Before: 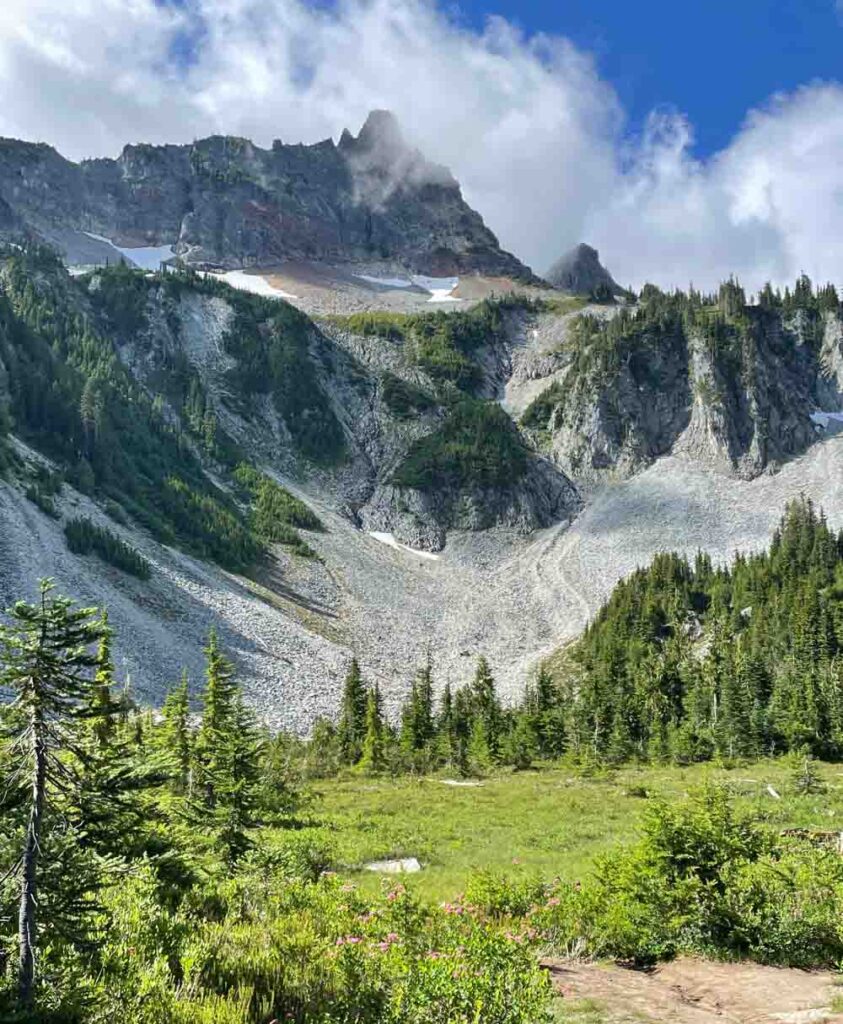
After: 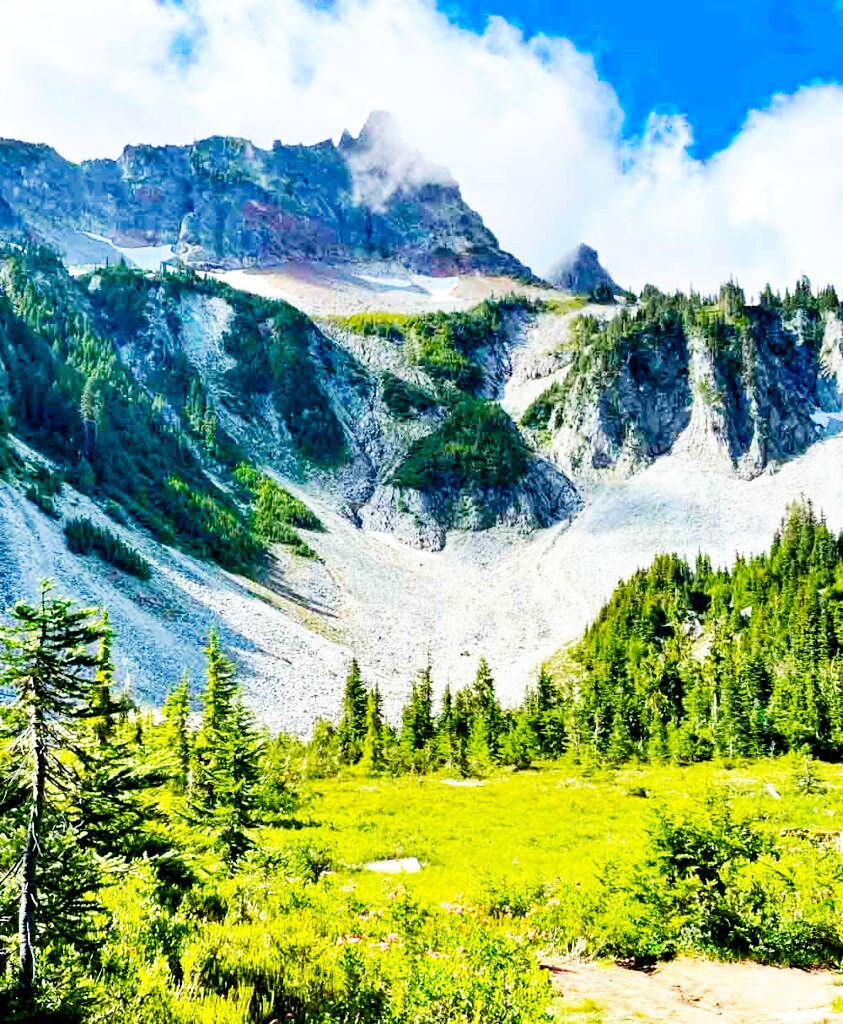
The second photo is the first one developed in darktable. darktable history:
base curve: curves: ch0 [(0, 0) (0.007, 0.004) (0.027, 0.03) (0.046, 0.07) (0.207, 0.54) (0.442, 0.872) (0.673, 0.972) (1, 1)], preserve colors none
color balance rgb: linear chroma grading › global chroma 15%, perceptual saturation grading › global saturation 30%
exposure: black level correction 0.011, compensate highlight preservation false
